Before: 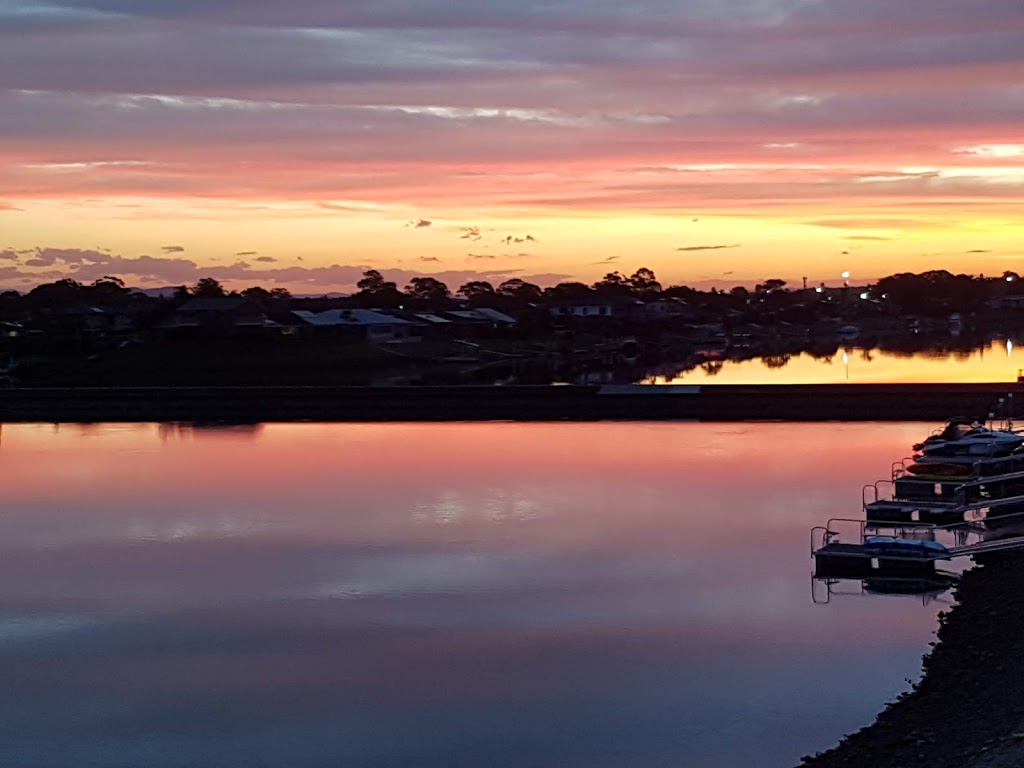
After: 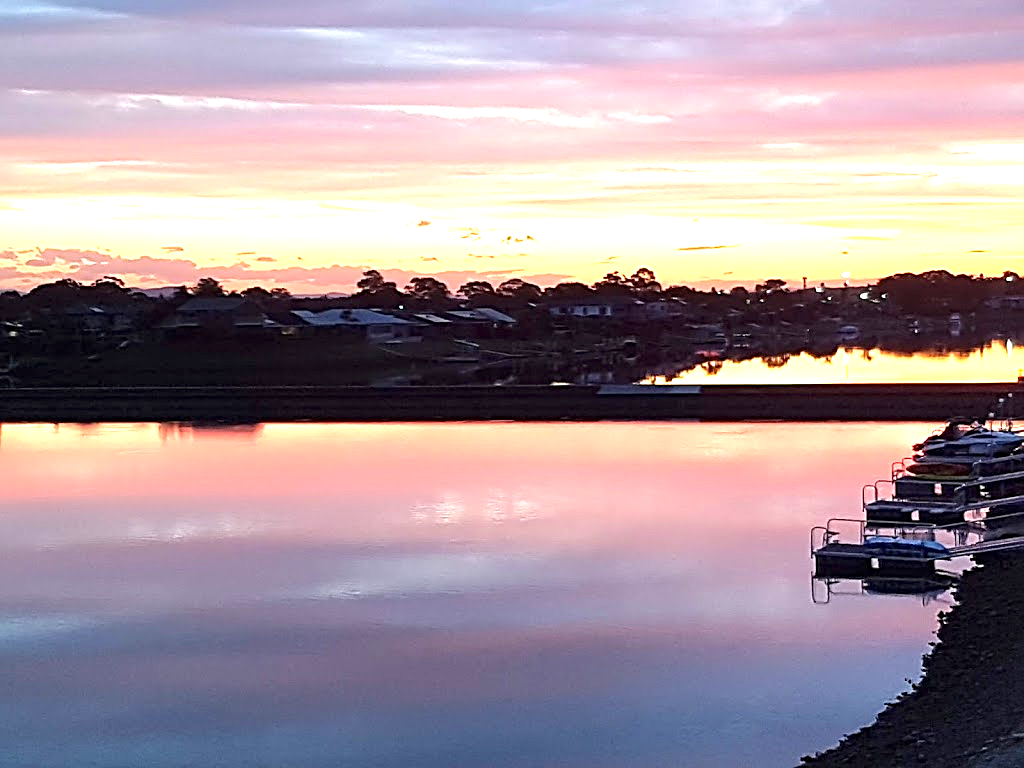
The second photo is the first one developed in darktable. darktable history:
exposure: exposure 1.513 EV, compensate highlight preservation false
sharpen: on, module defaults
